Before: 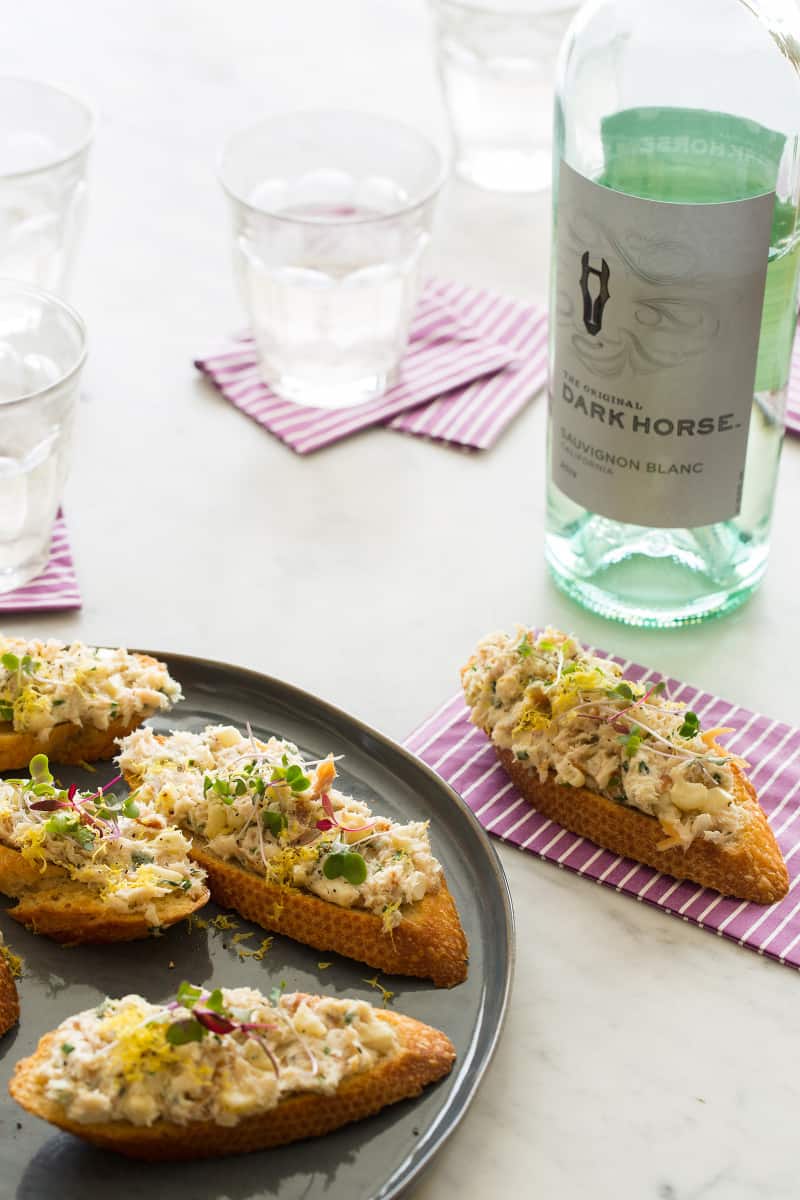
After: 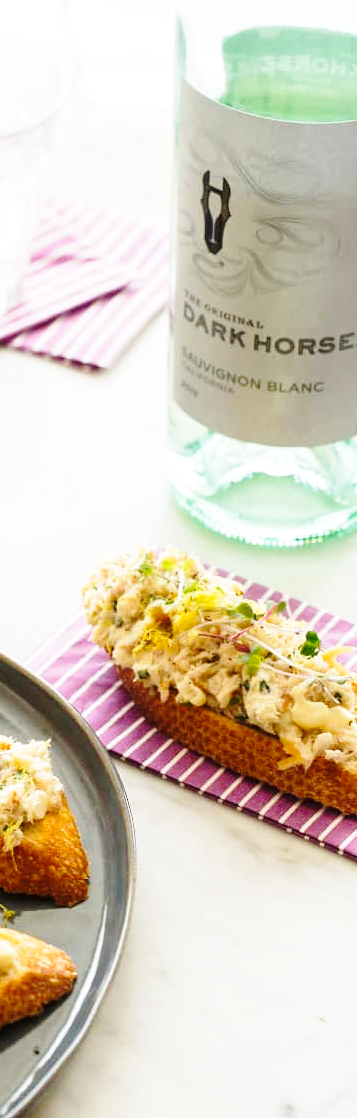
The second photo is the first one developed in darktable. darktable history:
crop: left 47.486%, top 6.76%, right 7.876%
base curve: curves: ch0 [(0, 0) (0.036, 0.037) (0.121, 0.228) (0.46, 0.76) (0.859, 0.983) (1, 1)], preserve colors none
